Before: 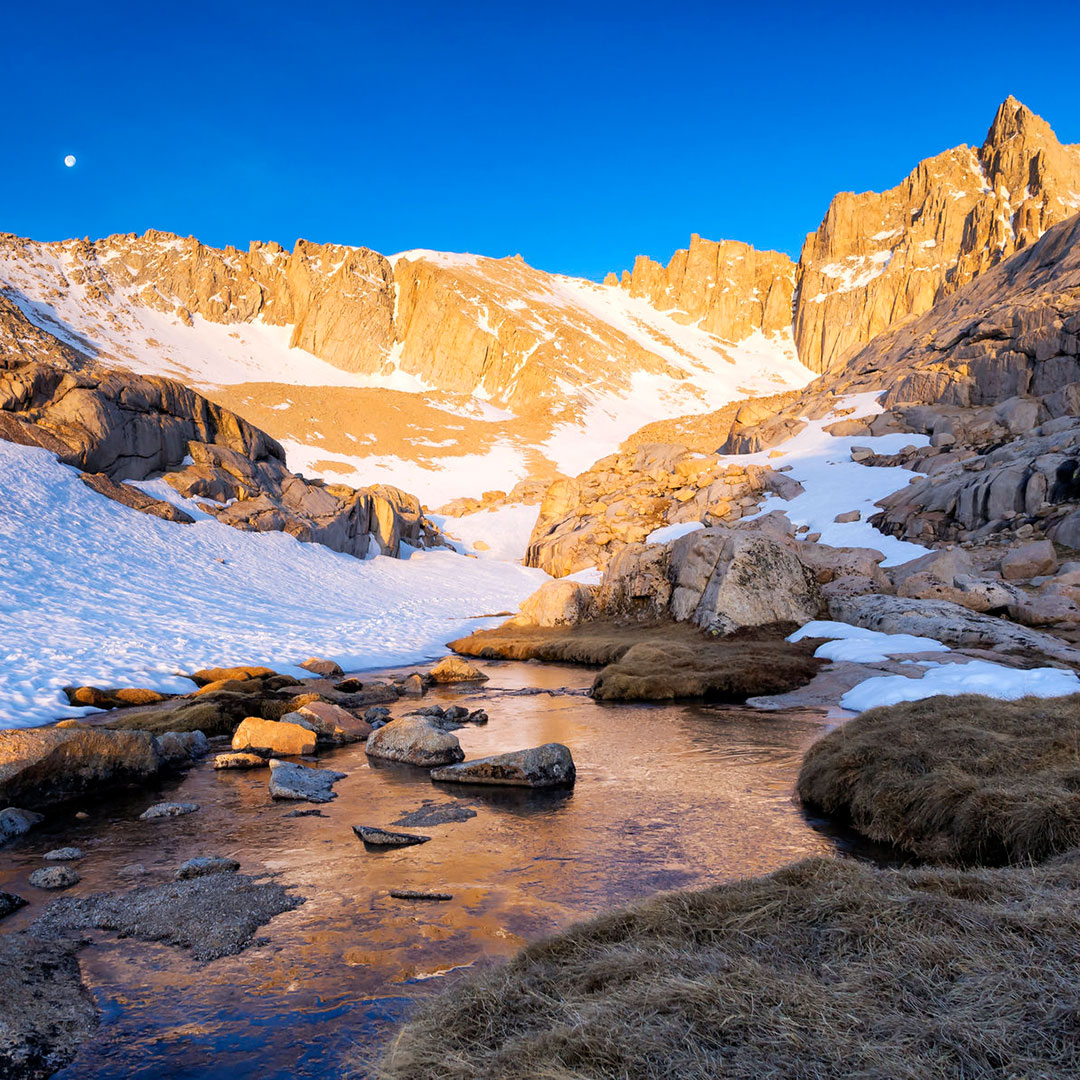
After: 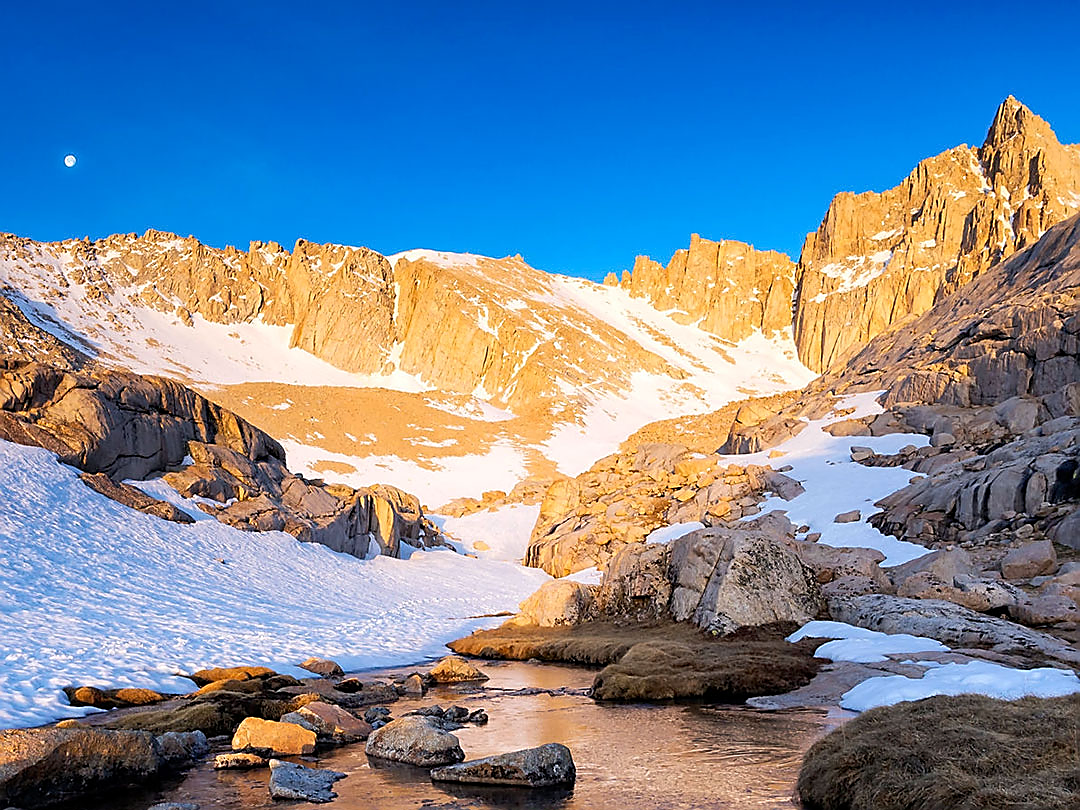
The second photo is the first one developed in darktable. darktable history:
sharpen: radius 1.4, amount 1.25, threshold 0.7
crop: bottom 24.988%
